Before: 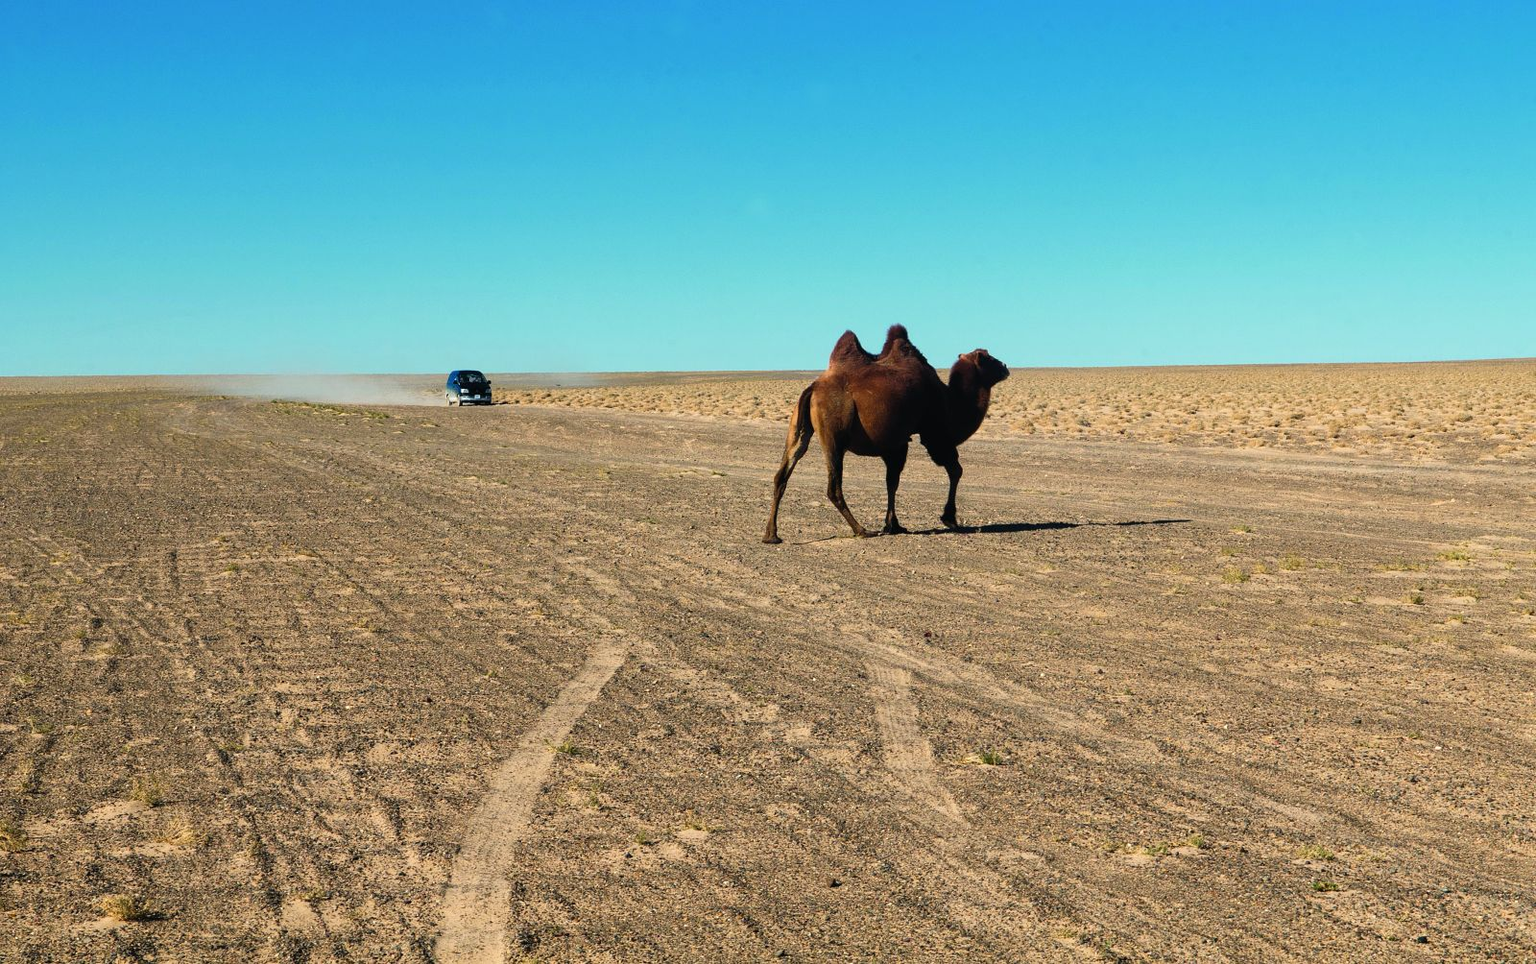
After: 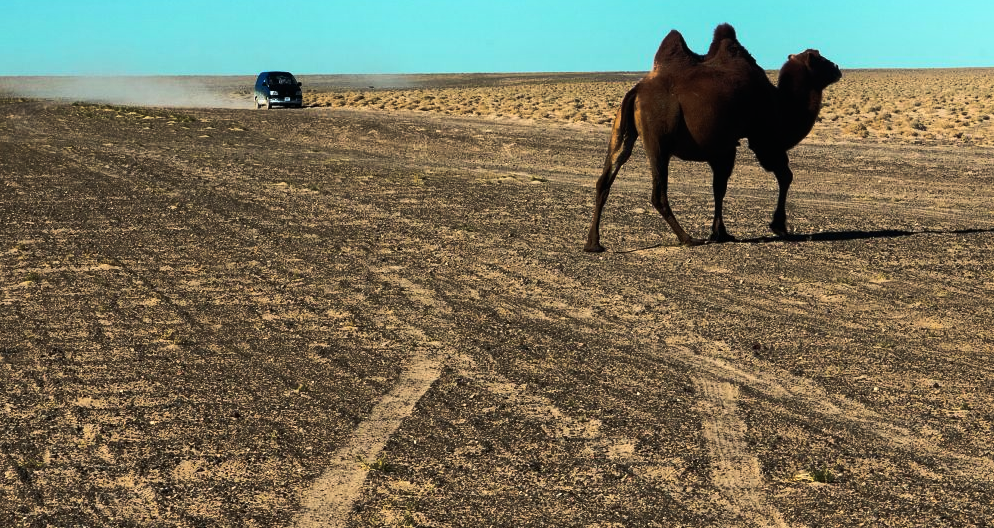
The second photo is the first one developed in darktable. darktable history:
crop: left 13.179%, top 31.368%, right 24.682%, bottom 15.987%
color balance rgb: linear chroma grading › global chroma 40.729%, perceptual saturation grading › global saturation -11.659%, perceptual brilliance grading › highlights 1.711%, perceptual brilliance grading › mid-tones -49.269%, perceptual brilliance grading › shadows -49.972%, global vibrance 9.275%
shadows and highlights: highlights 71.46, soften with gaussian
